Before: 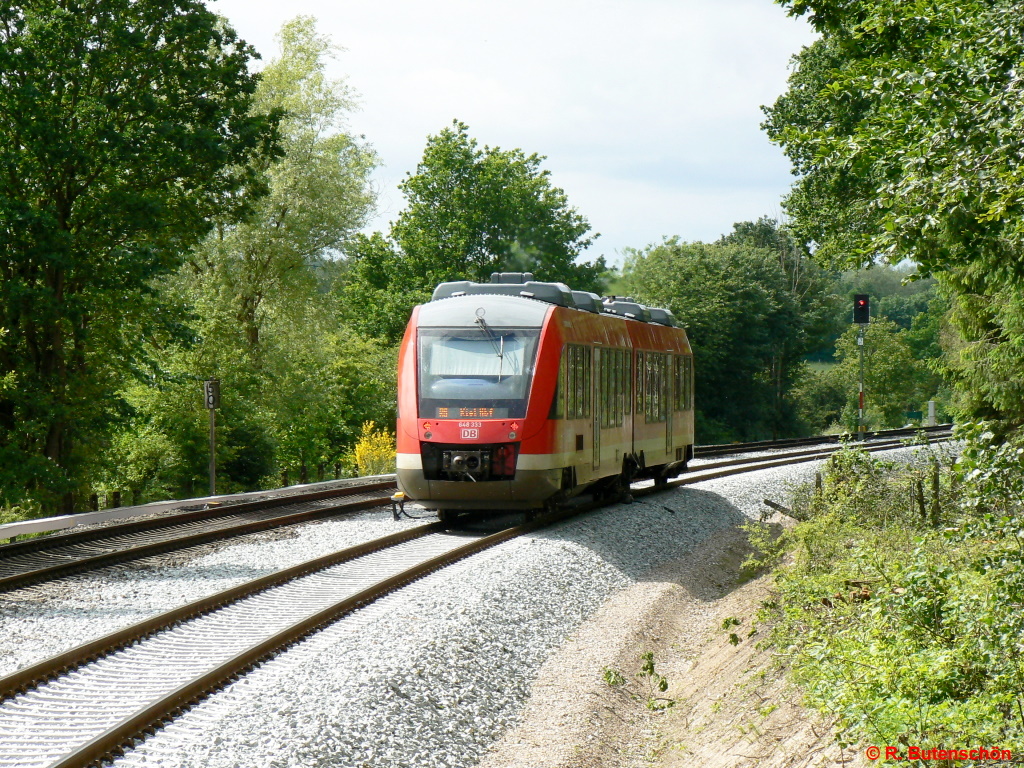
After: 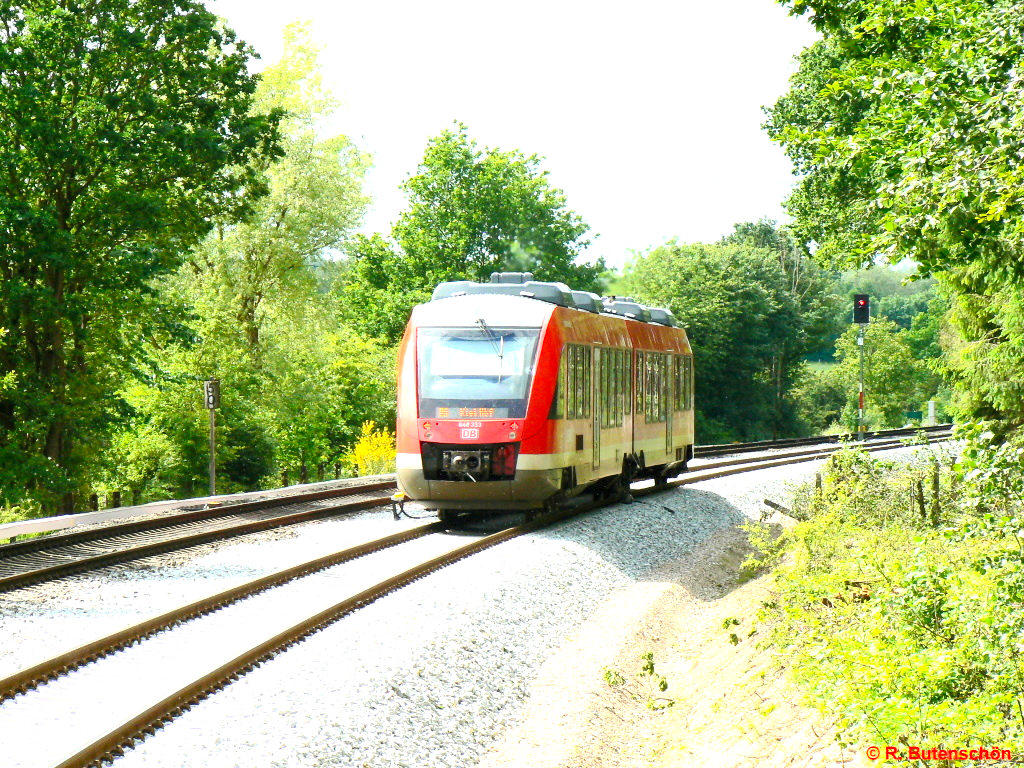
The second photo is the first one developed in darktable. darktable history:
exposure: exposure 1.061 EV, compensate highlight preservation false
contrast brightness saturation: contrast 0.2, brightness 0.16, saturation 0.22
white balance: emerald 1
